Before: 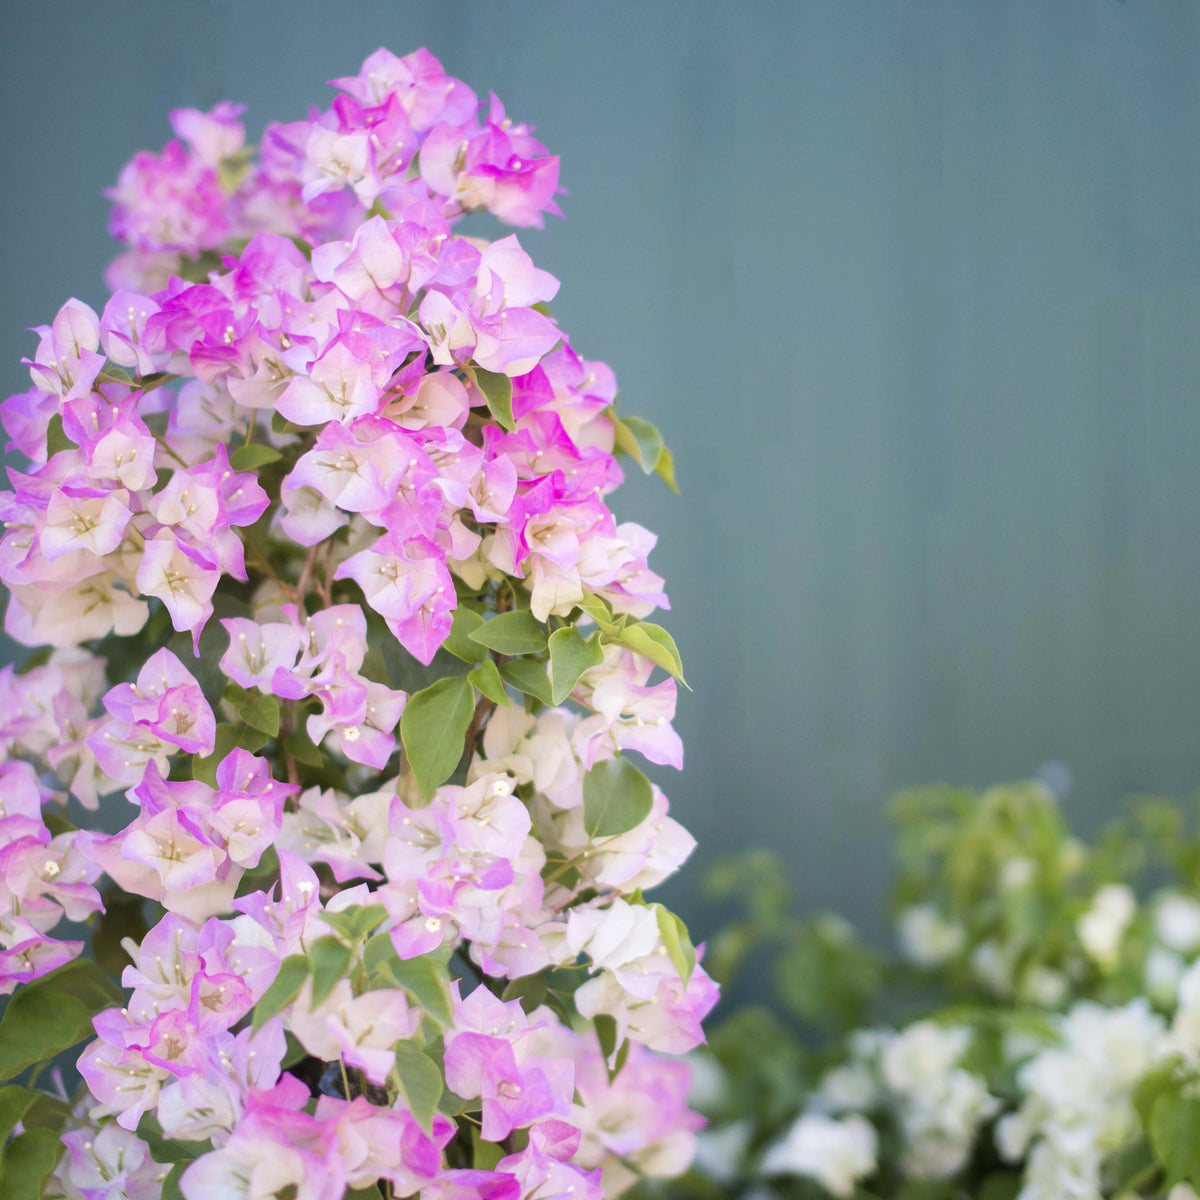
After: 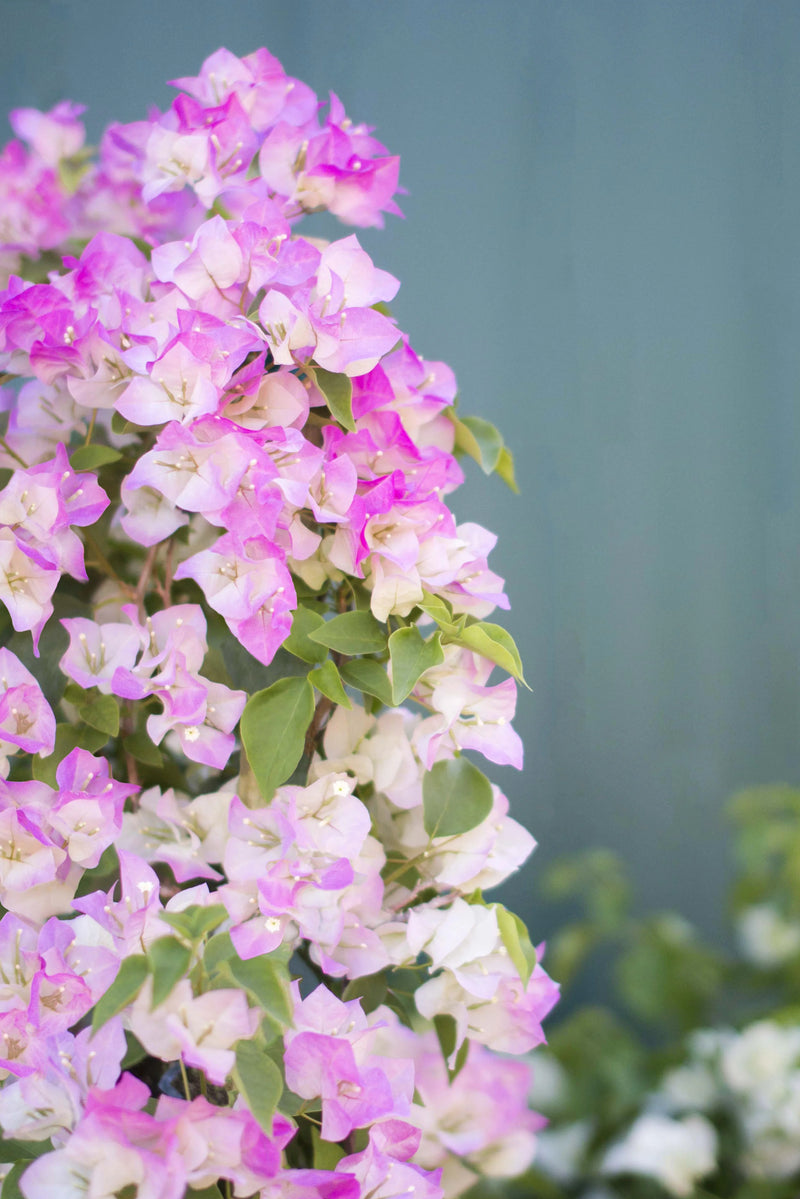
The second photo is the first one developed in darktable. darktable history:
crop and rotate: left 13.378%, right 19.954%
